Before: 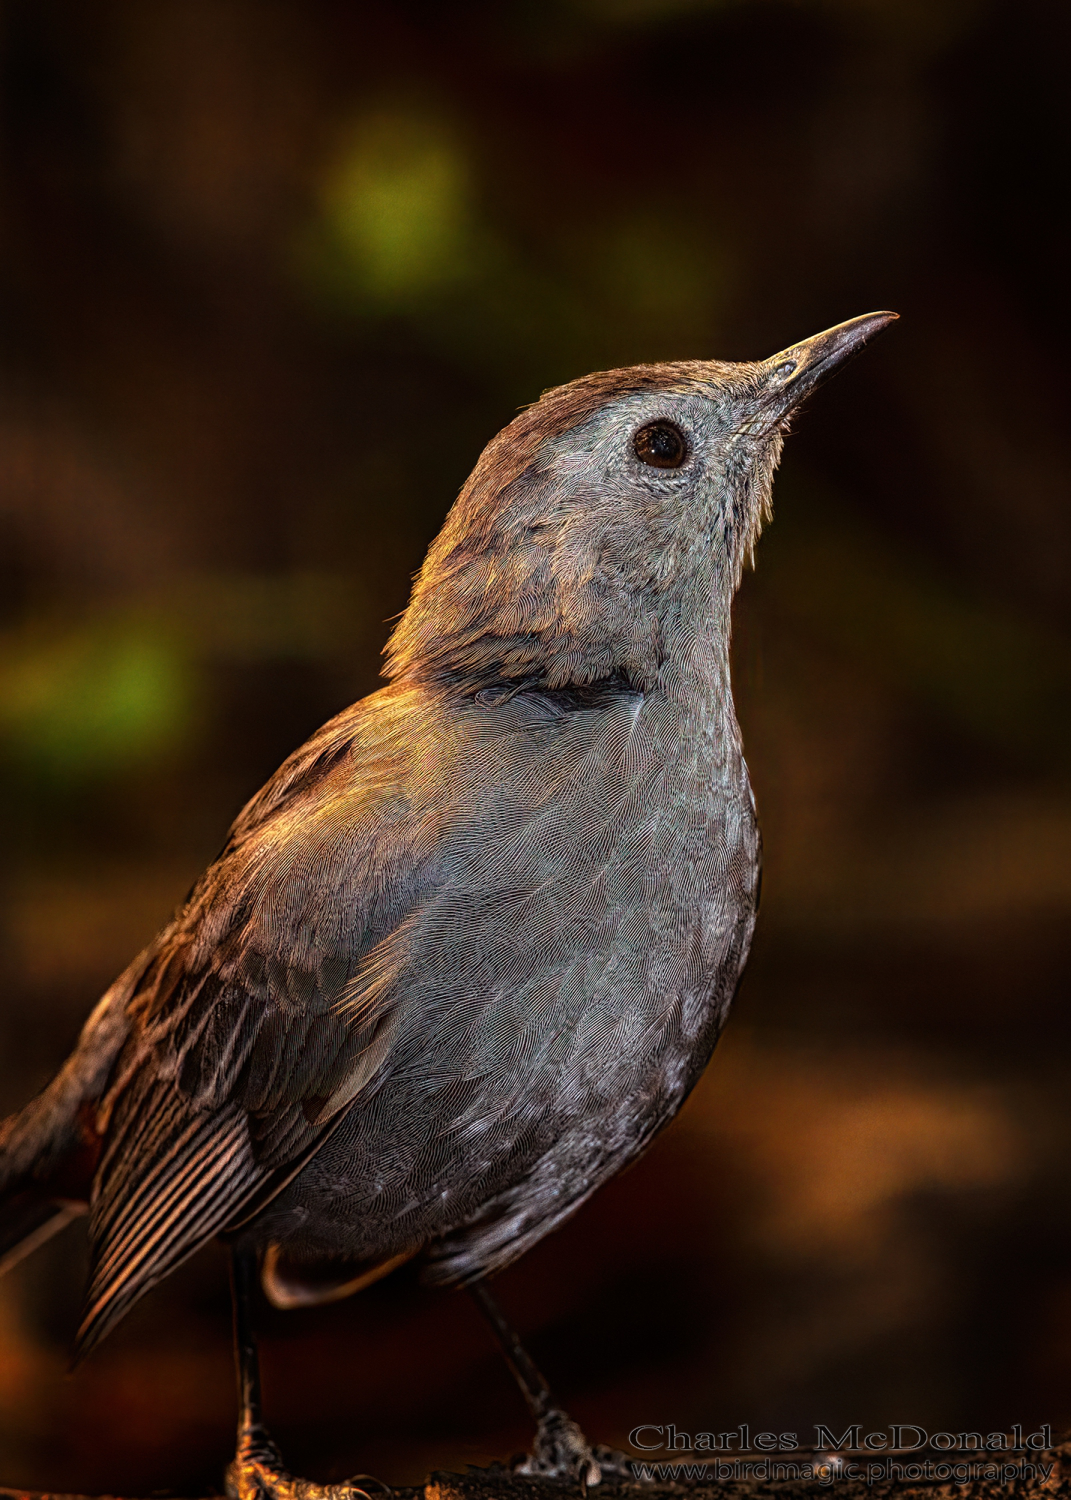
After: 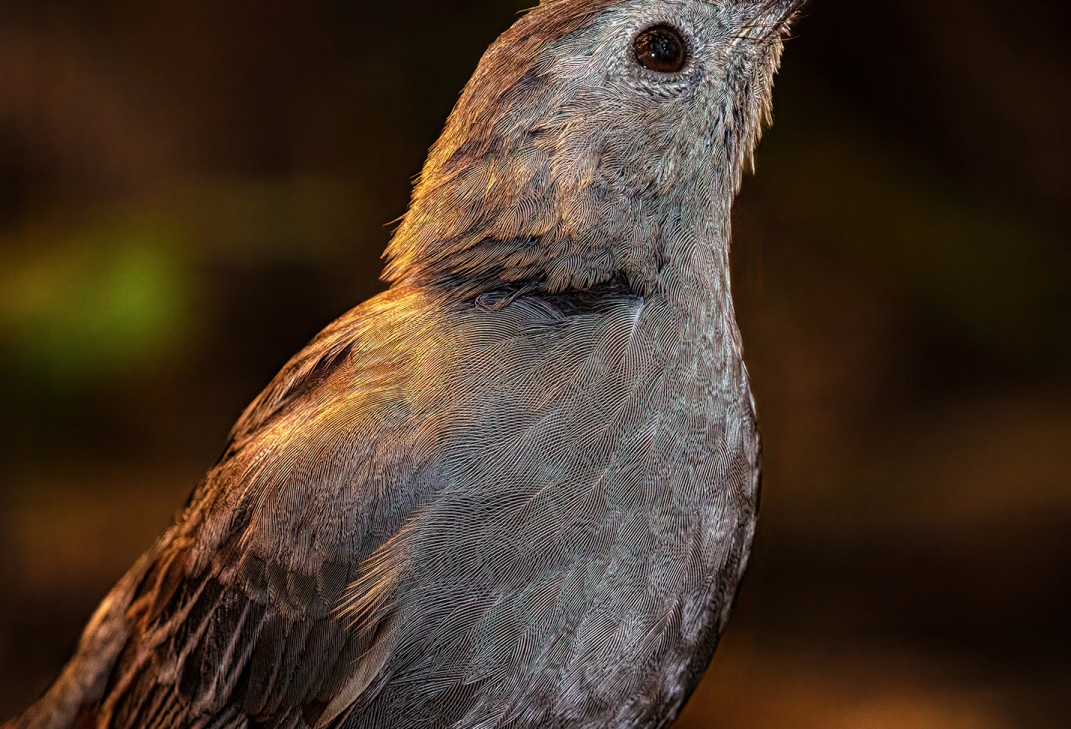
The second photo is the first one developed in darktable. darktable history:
levels: mode automatic, black 0.065%
crop and rotate: top 26.439%, bottom 24.958%
